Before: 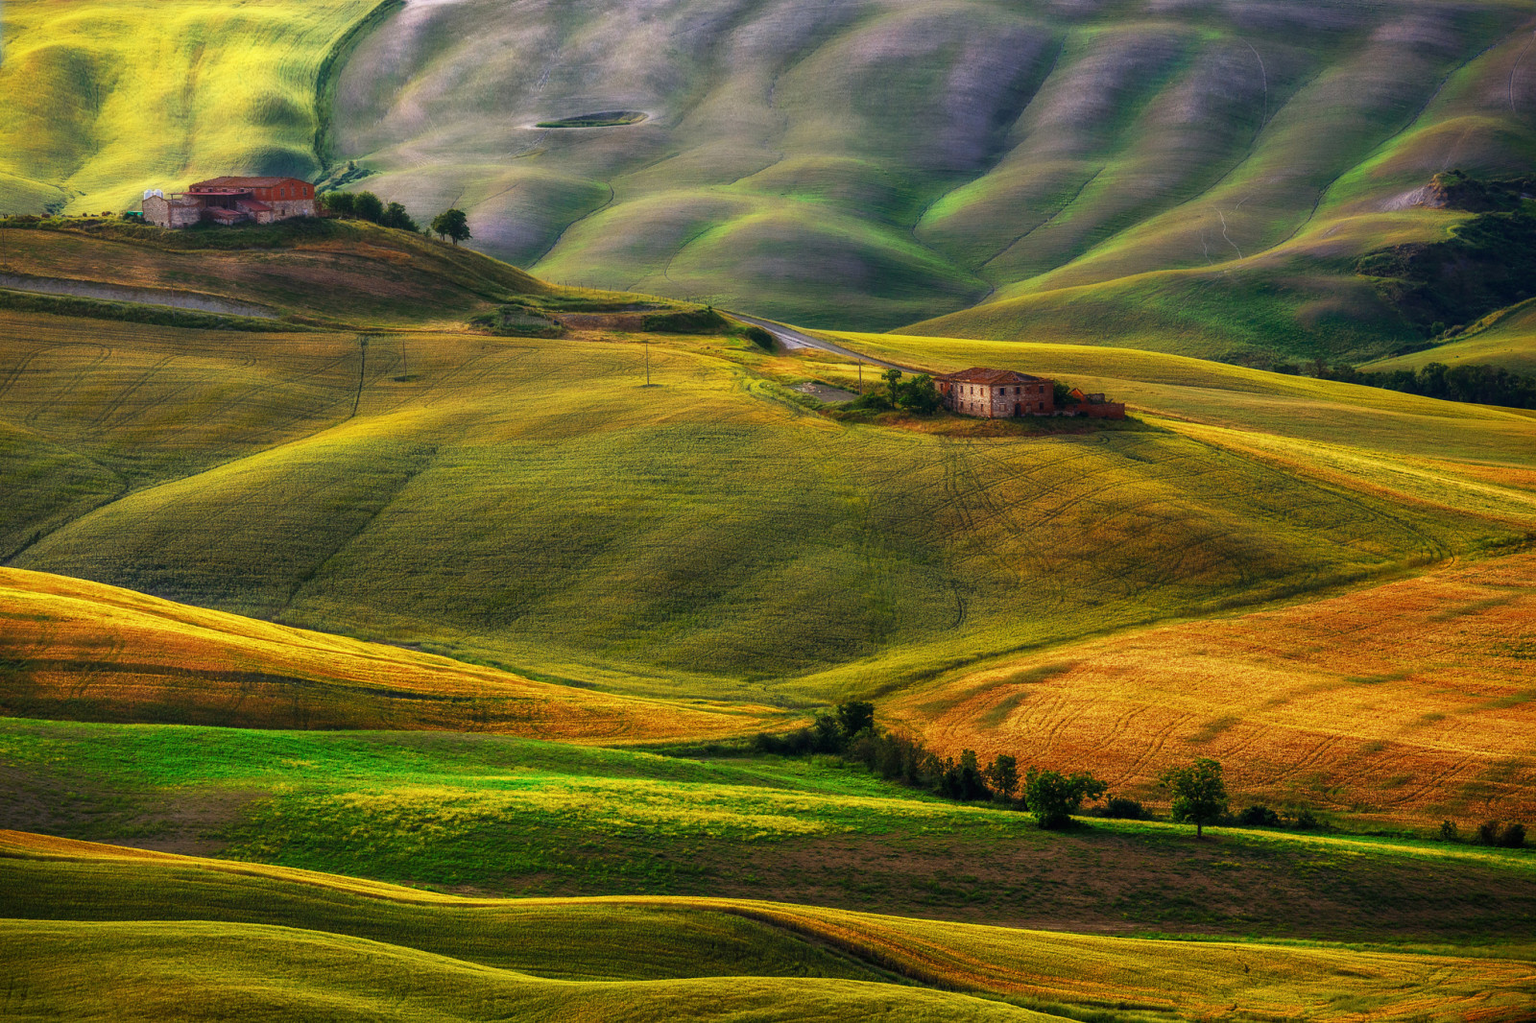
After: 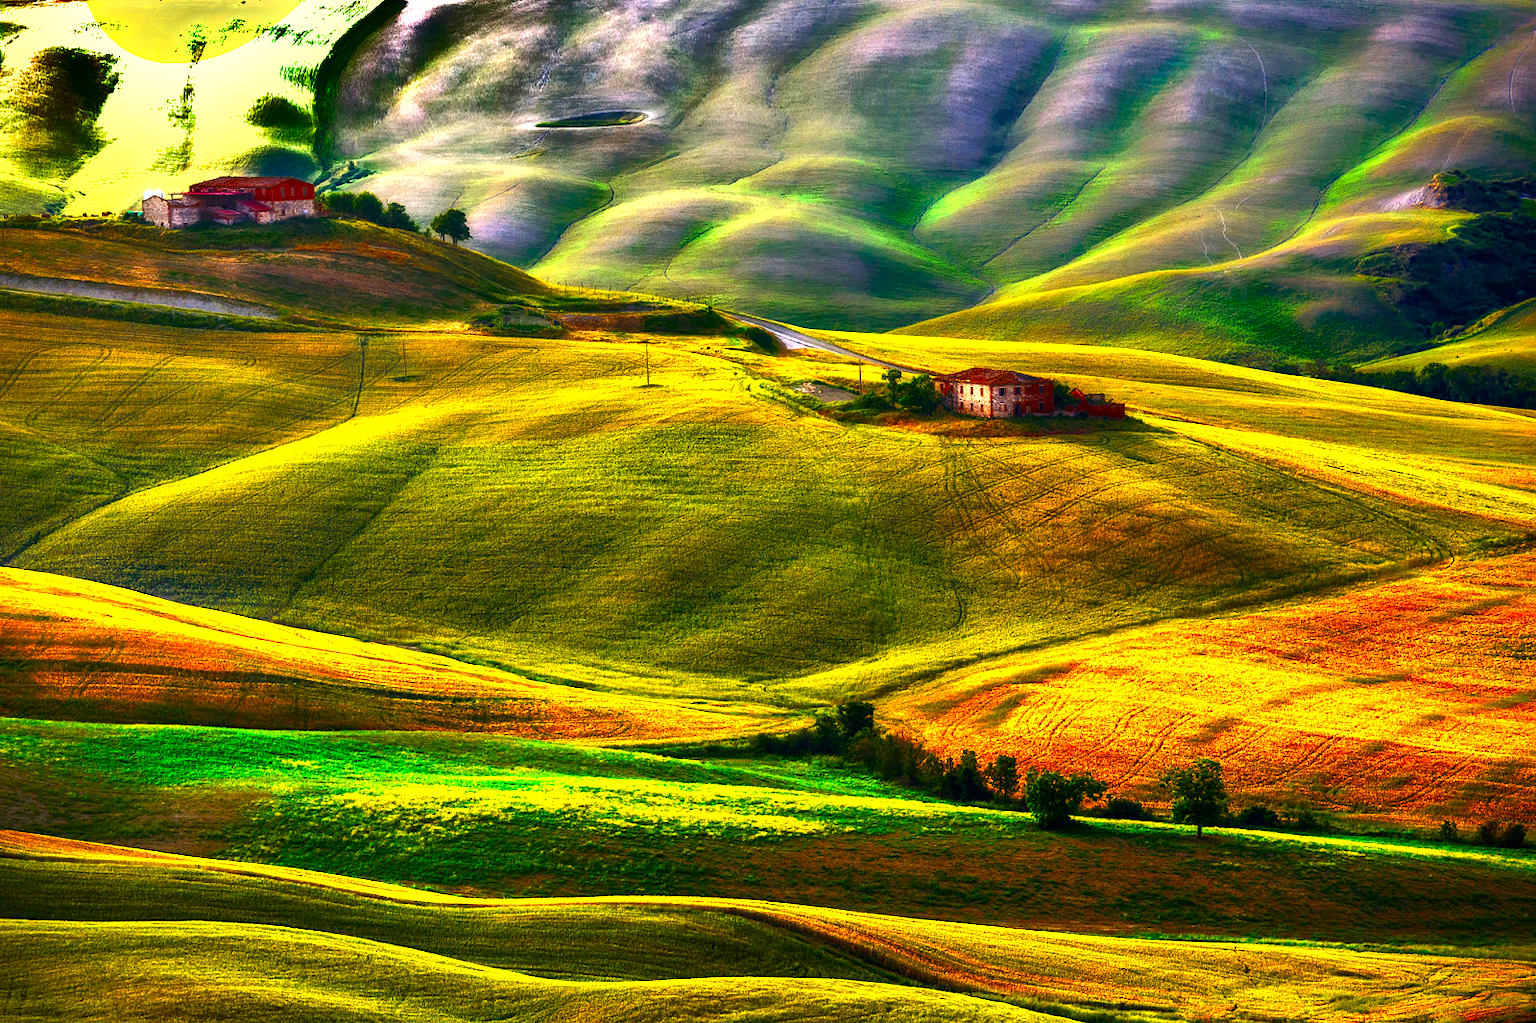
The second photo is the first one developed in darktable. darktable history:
color balance rgb: perceptual saturation grading › global saturation 20%, perceptual saturation grading › highlights -49.53%, perceptual saturation grading › shadows 25.43%, perceptual brilliance grading › global brilliance 29.351%, perceptual brilliance grading › highlights 49.409%, perceptual brilliance grading › mid-tones 50.572%, perceptual brilliance grading › shadows -21.602%, global vibrance 15.758%, saturation formula JzAzBz (2021)
shadows and highlights: shadows 20.92, highlights -83.01, soften with gaussian
color correction: highlights b* 0.039, saturation 1.34
